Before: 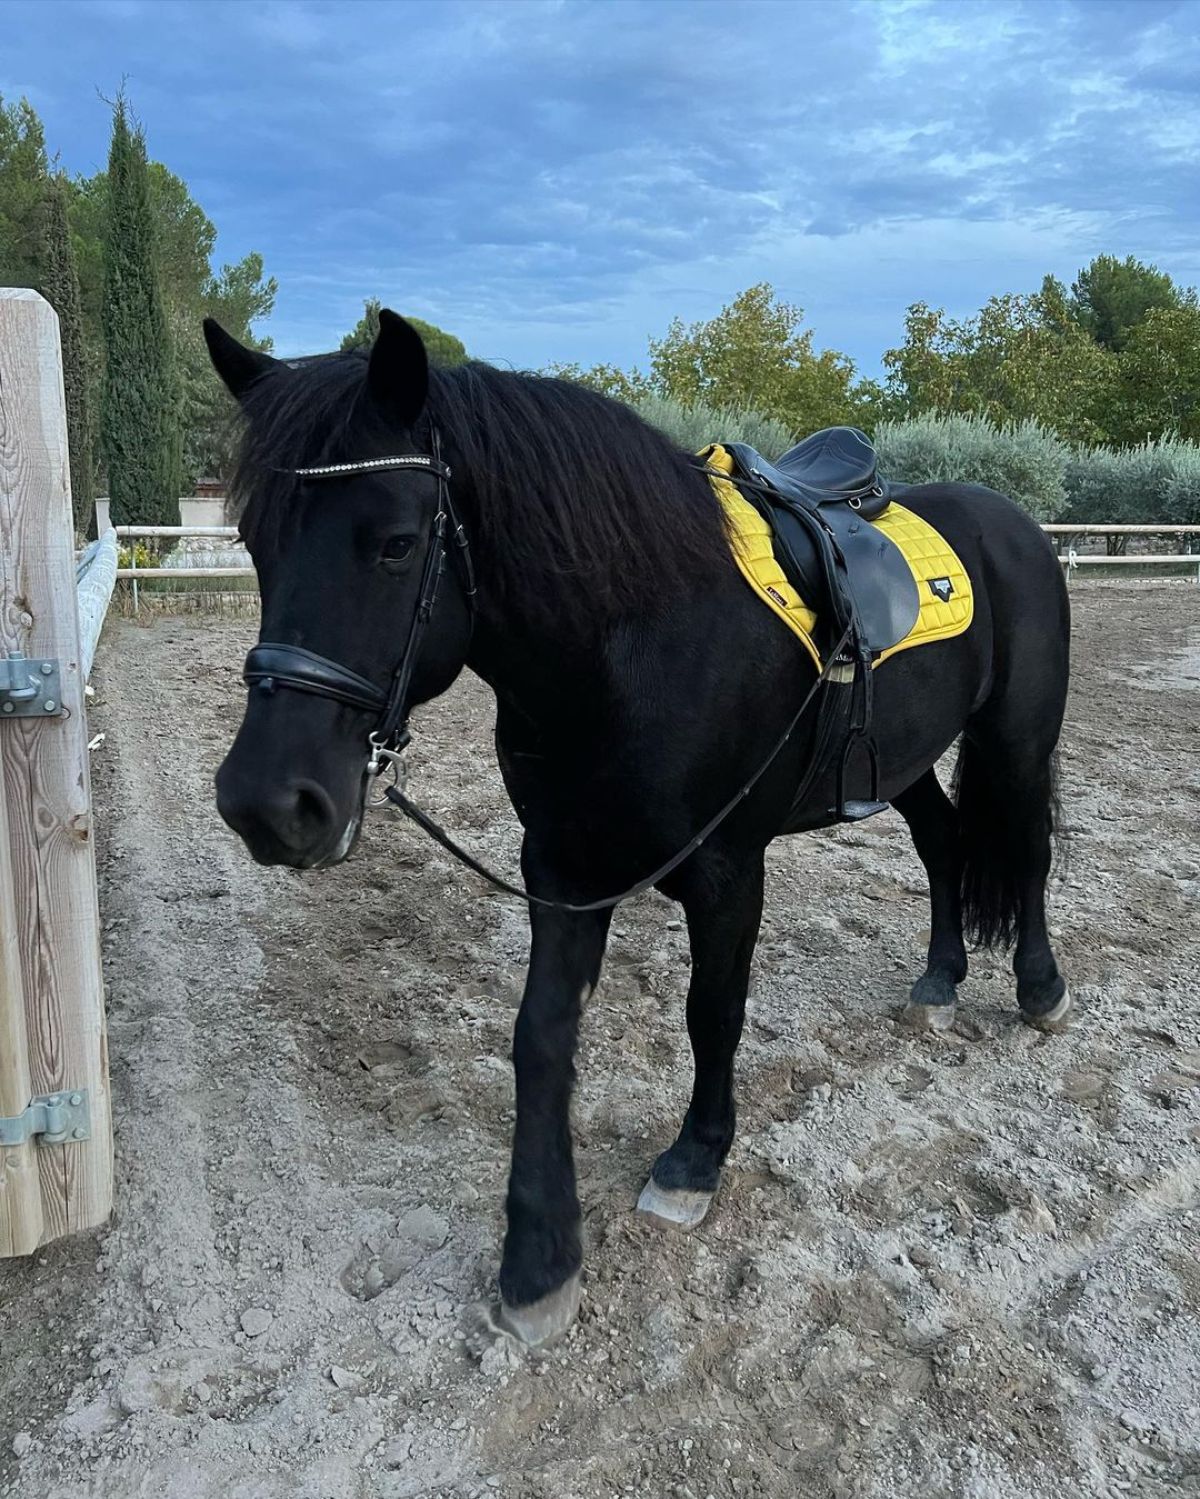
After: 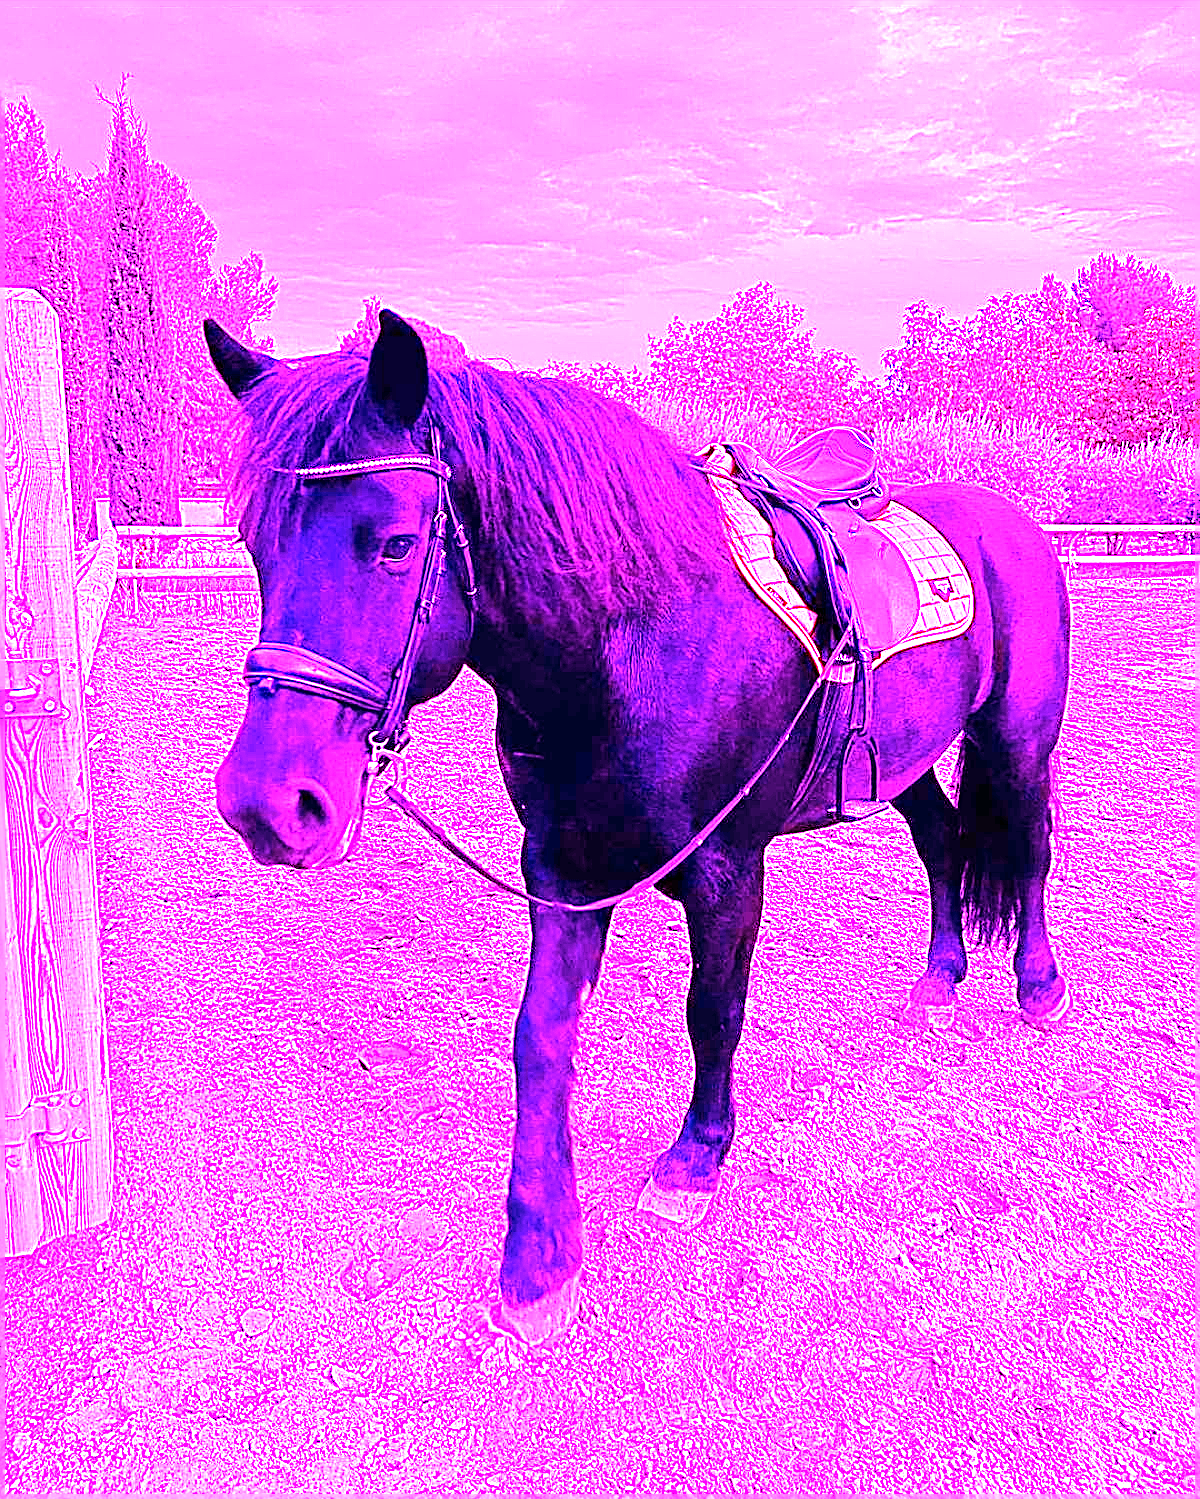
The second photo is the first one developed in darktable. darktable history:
sharpen: on, module defaults
tone equalizer: on, module defaults
white balance: red 8, blue 8
